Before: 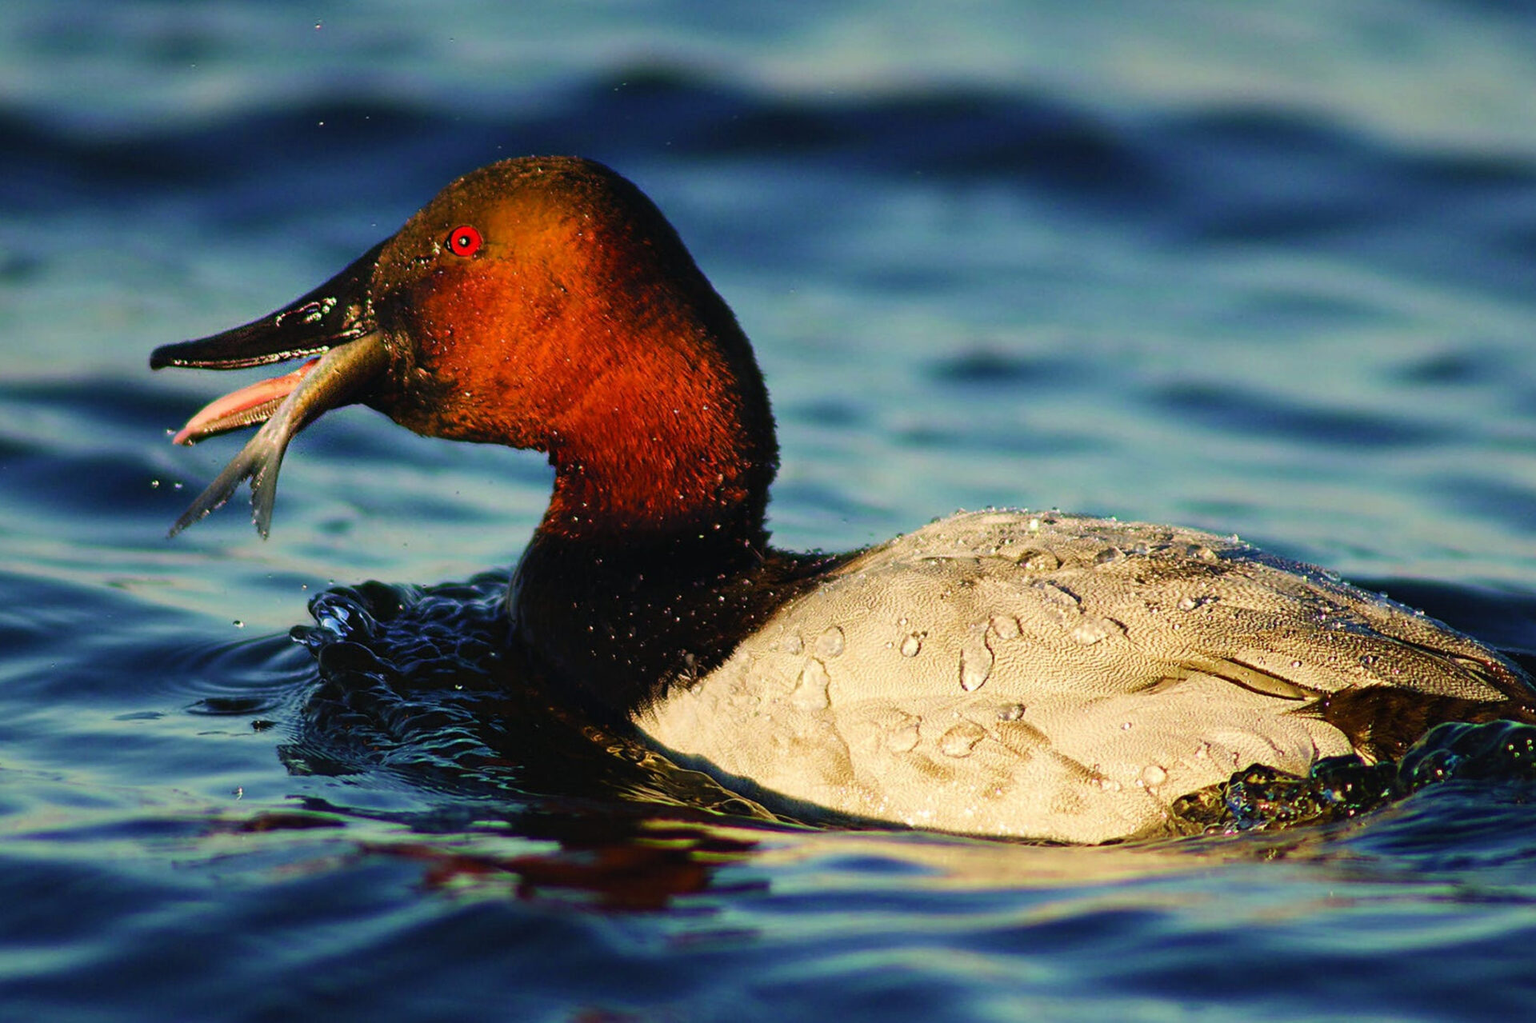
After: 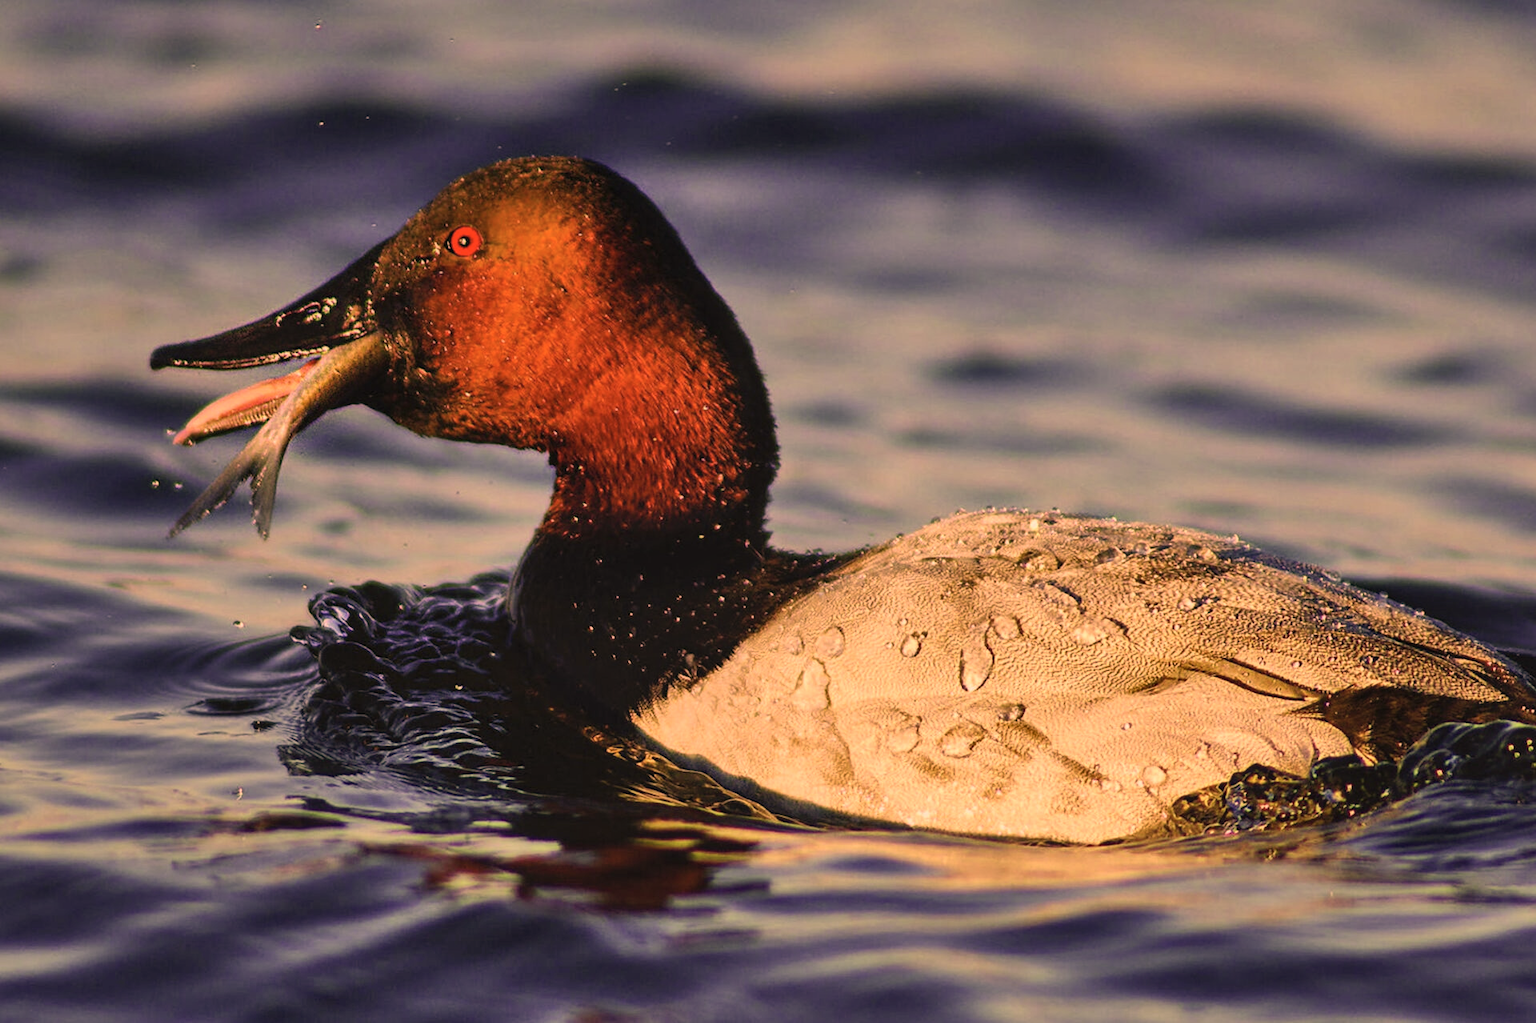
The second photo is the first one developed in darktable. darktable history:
color correction: highlights a* 40, highlights b* 40, saturation 0.69
local contrast: detail 110%
shadows and highlights: low approximation 0.01, soften with gaussian
